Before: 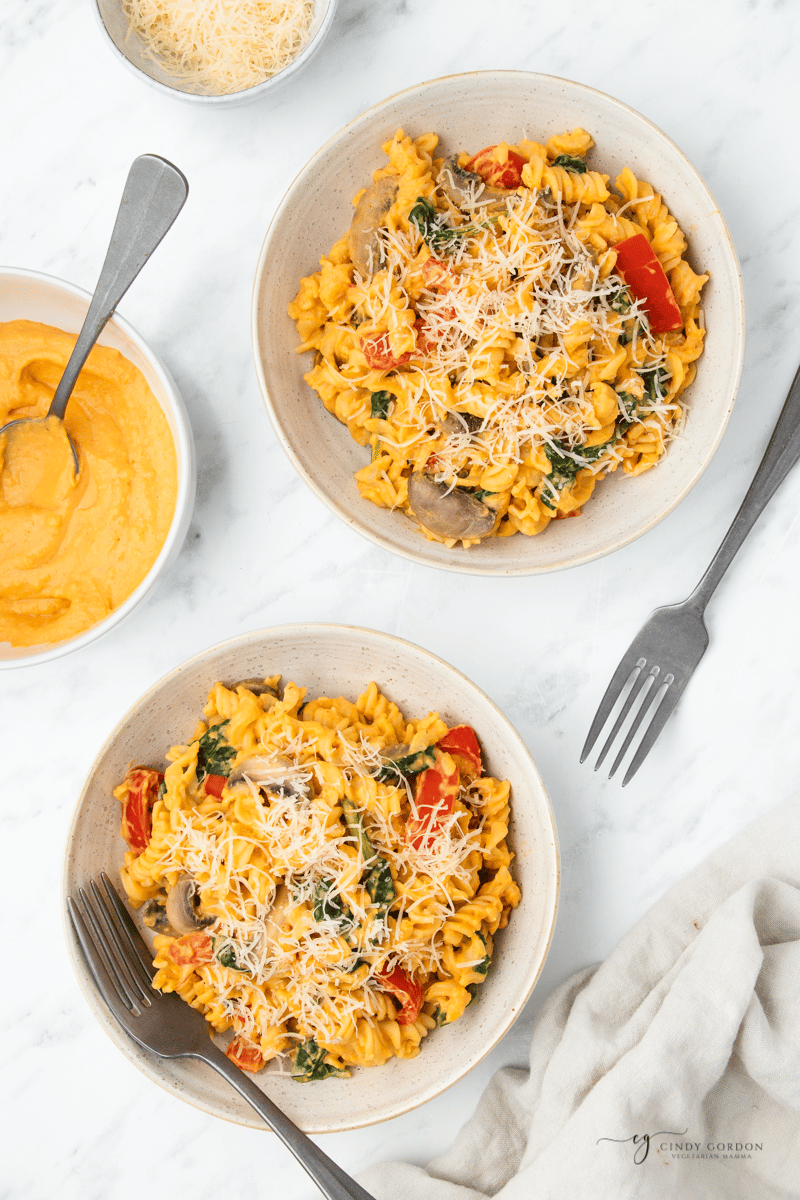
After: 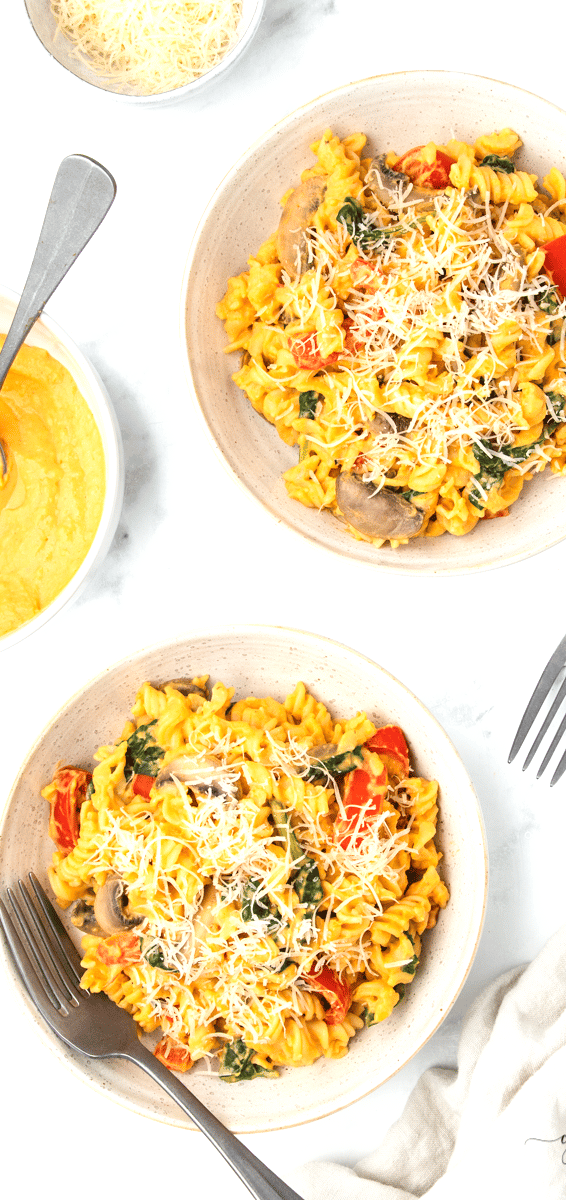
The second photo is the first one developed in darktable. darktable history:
crop and rotate: left 9.061%, right 20.142%
exposure: black level correction 0, exposure 0.5 EV, compensate exposure bias true, compensate highlight preservation false
